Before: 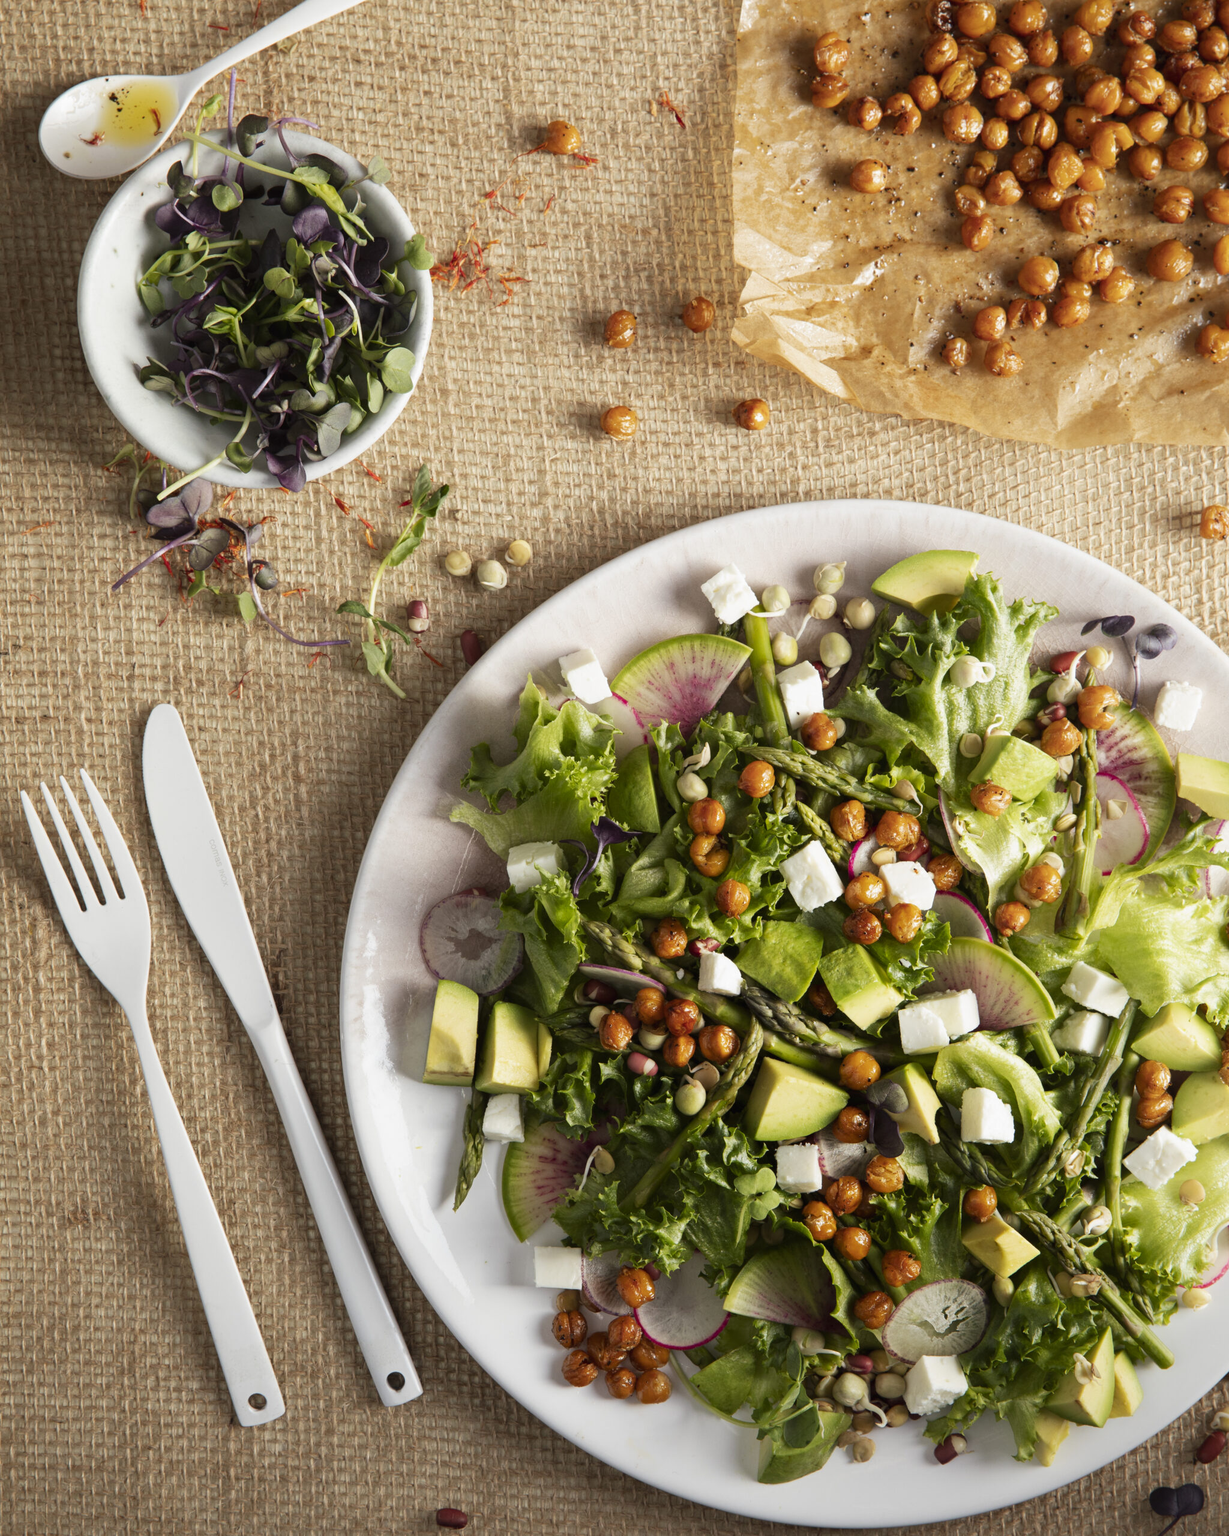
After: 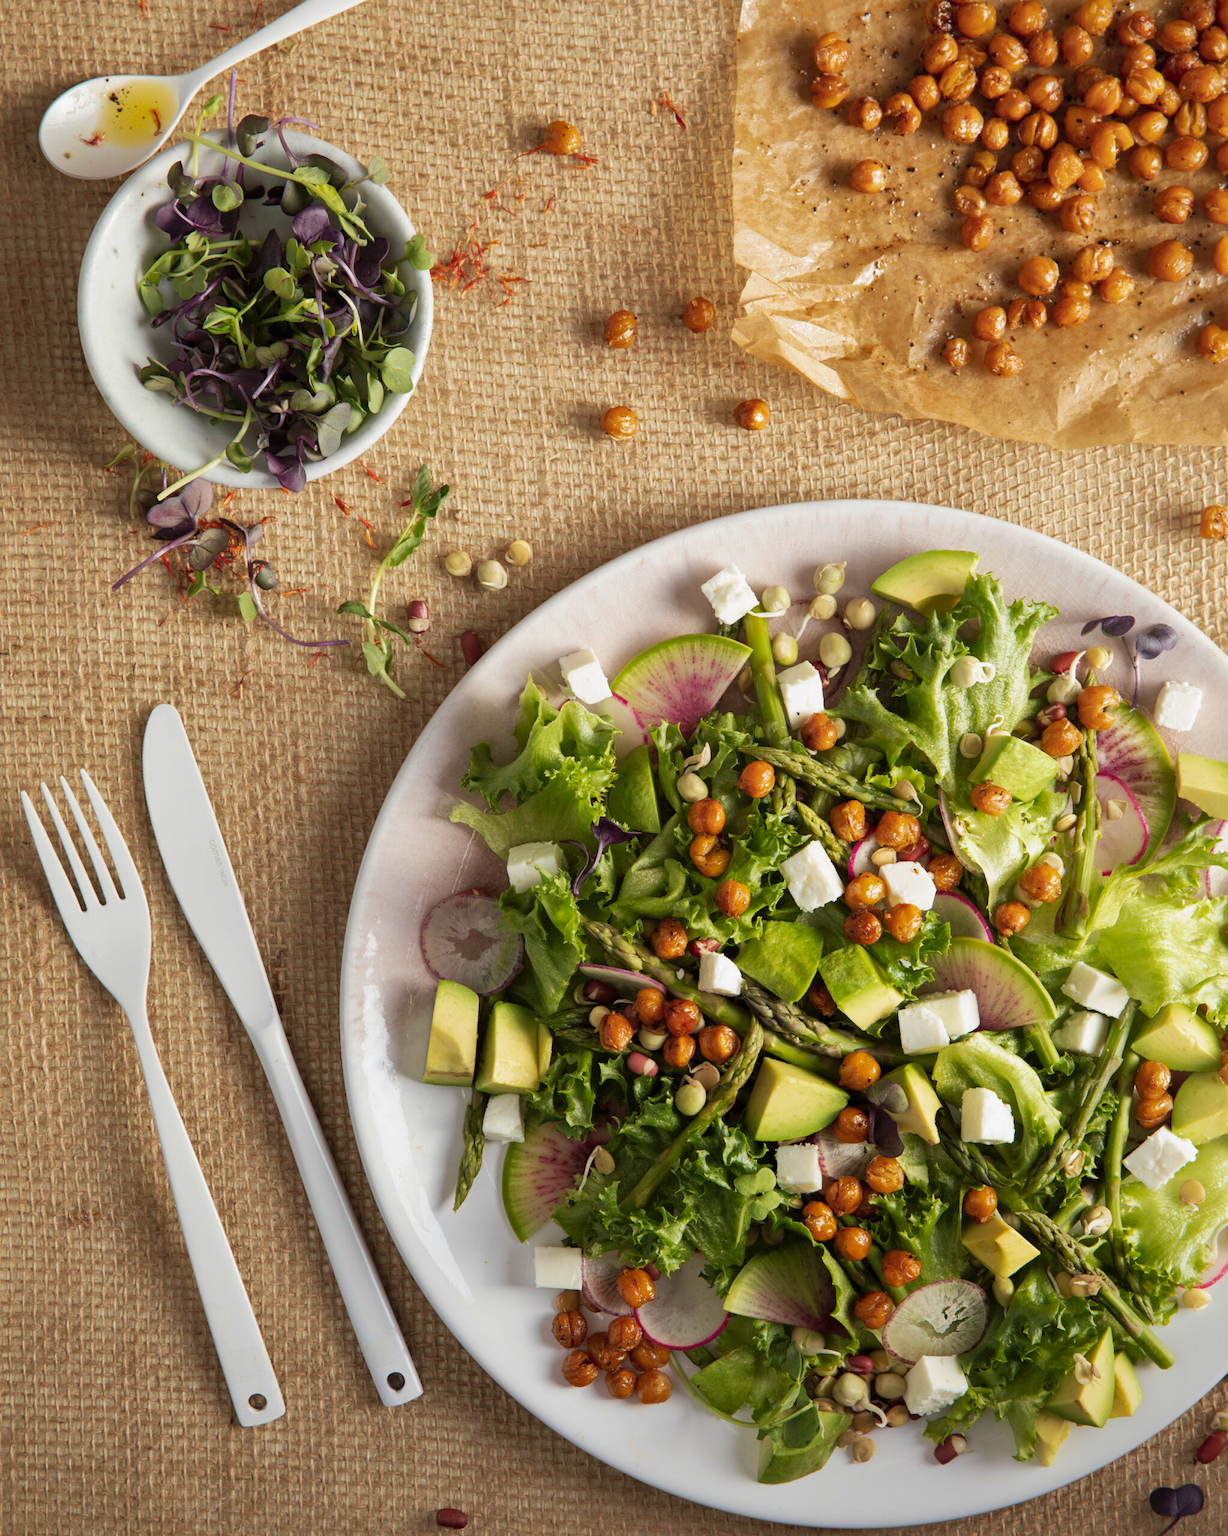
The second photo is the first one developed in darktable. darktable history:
shadows and highlights: on, module defaults
color zones: curves: ch0 [(0.068, 0.464) (0.25, 0.5) (0.48, 0.508) (0.75, 0.536) (0.886, 0.476) (0.967, 0.456)]; ch1 [(0.066, 0.456) (0.25, 0.5) (0.616, 0.508) (0.746, 0.56) (0.934, 0.444)]
velvia: on, module defaults
